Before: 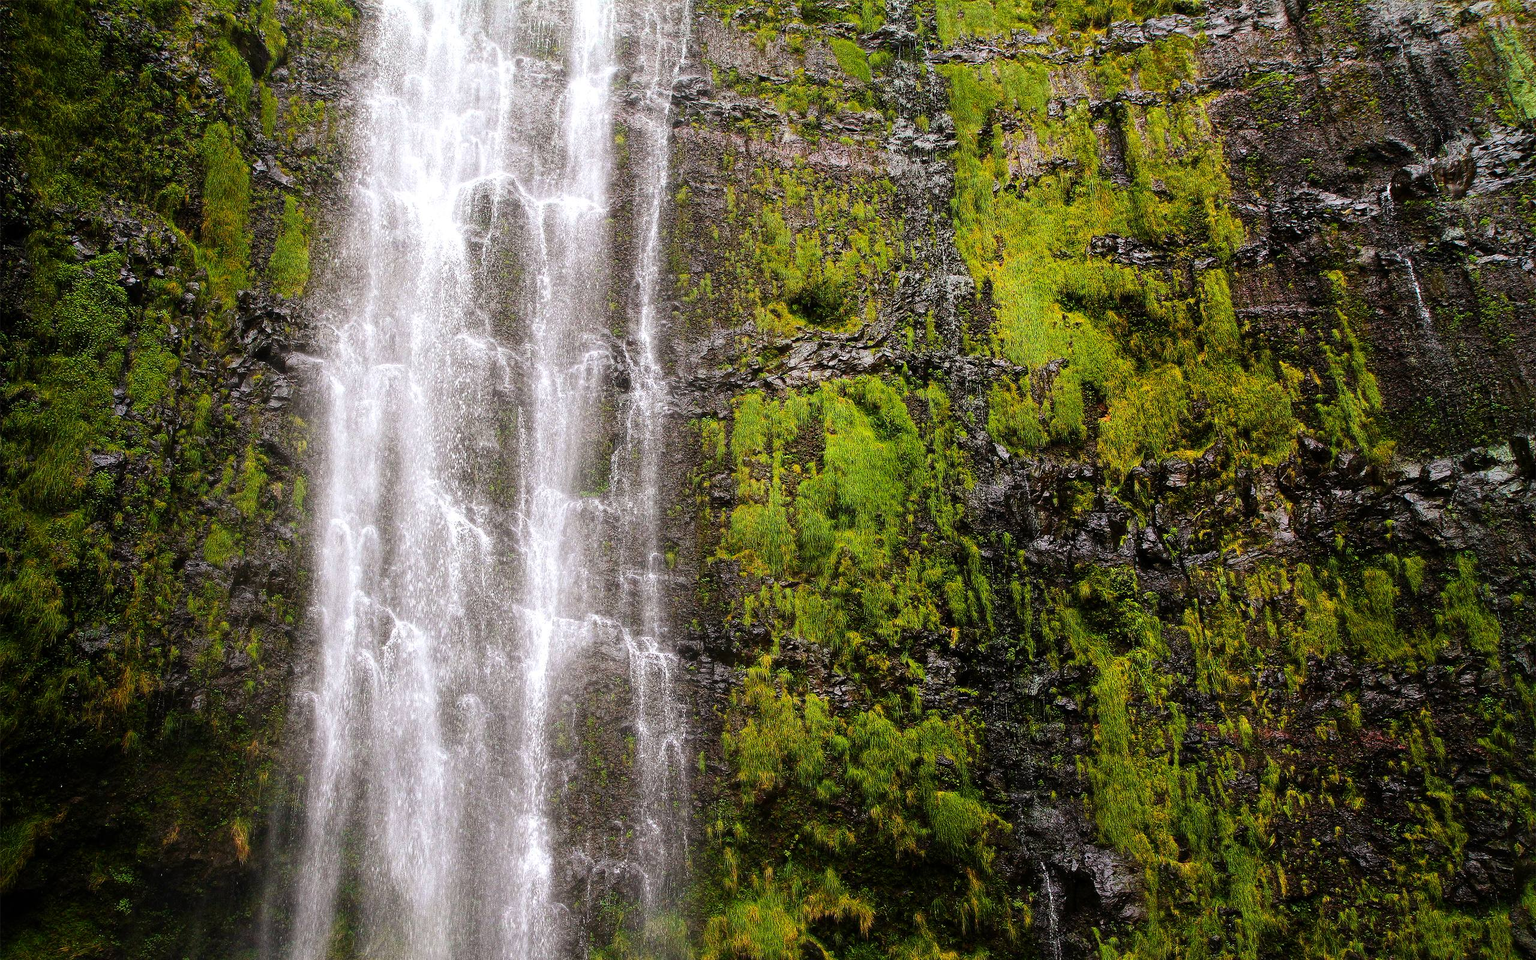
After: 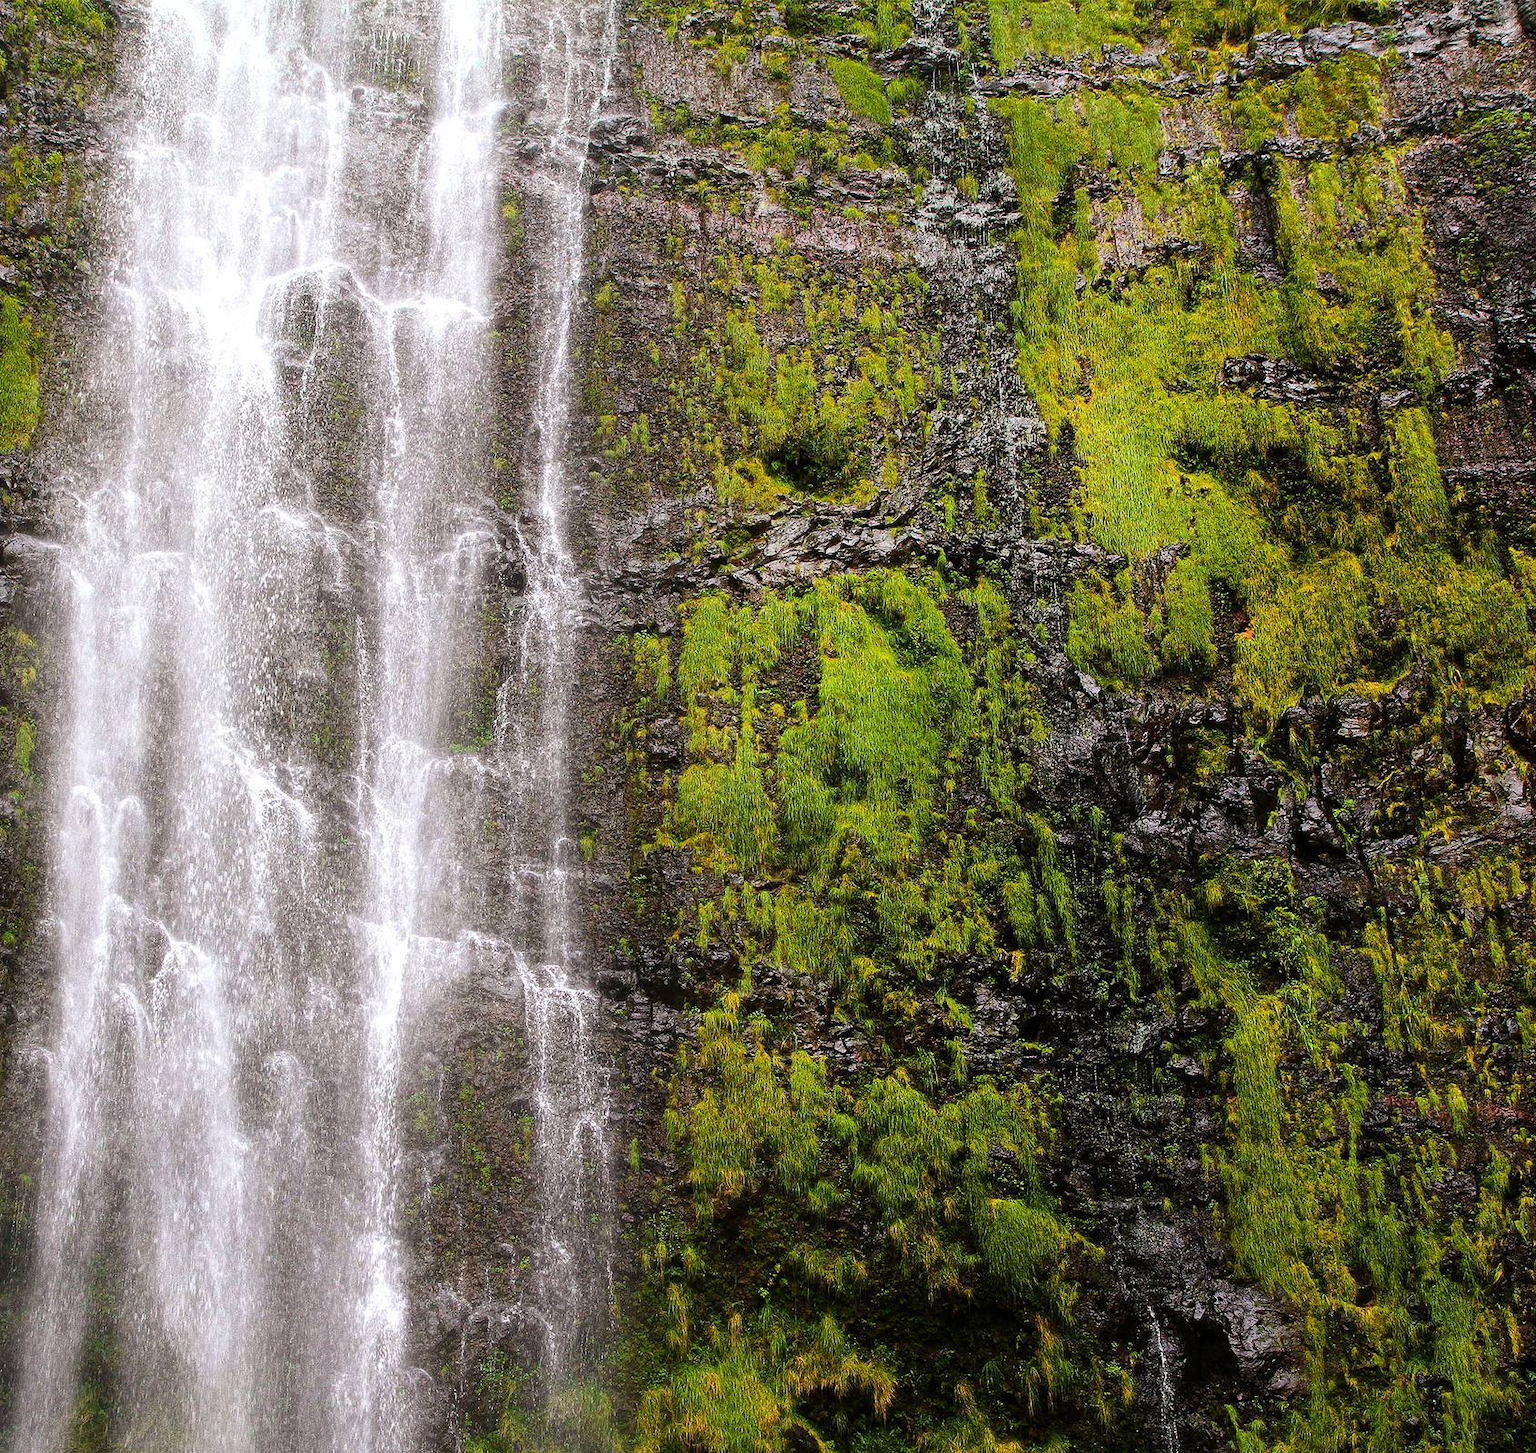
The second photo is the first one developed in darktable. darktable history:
crop and rotate: left 18.442%, right 15.508%
grain: coarseness 14.57 ISO, strength 8.8%
